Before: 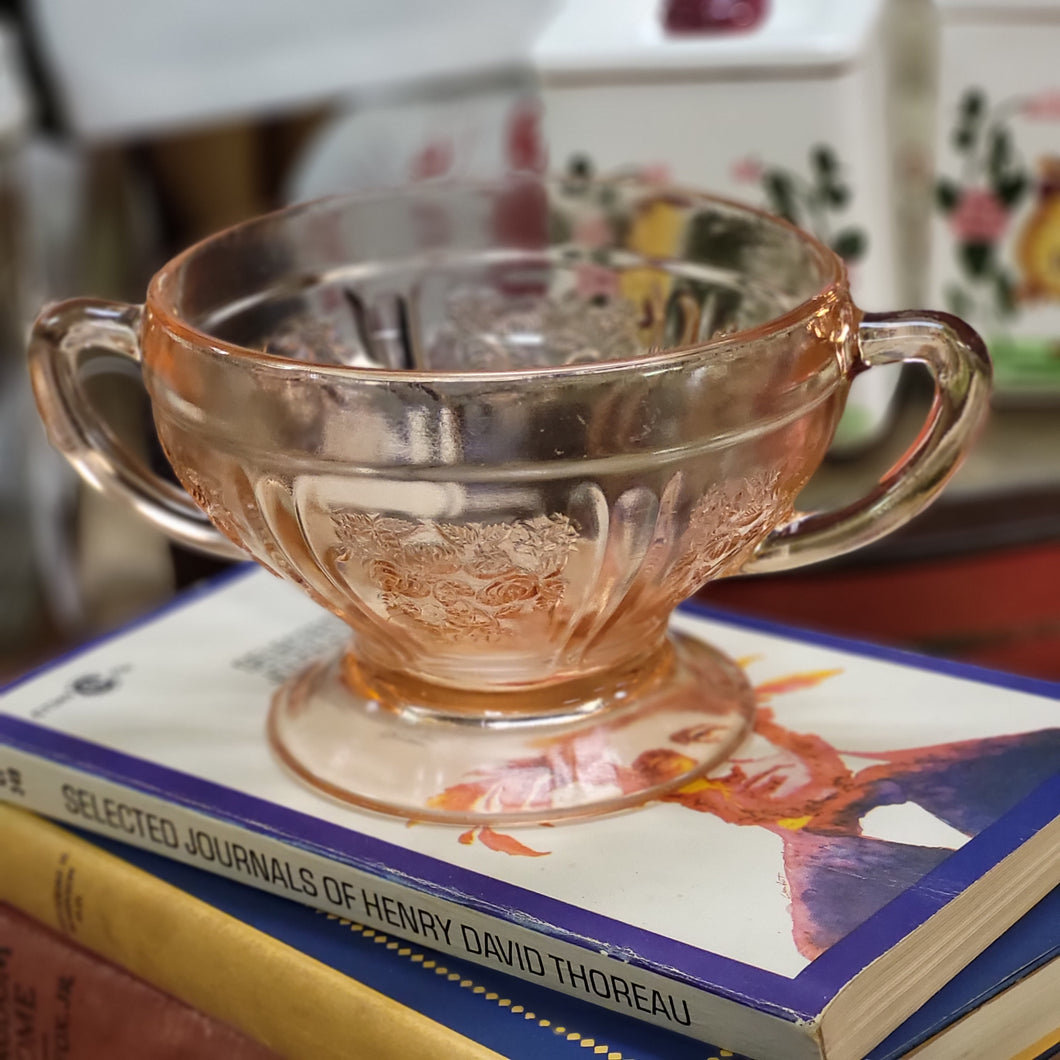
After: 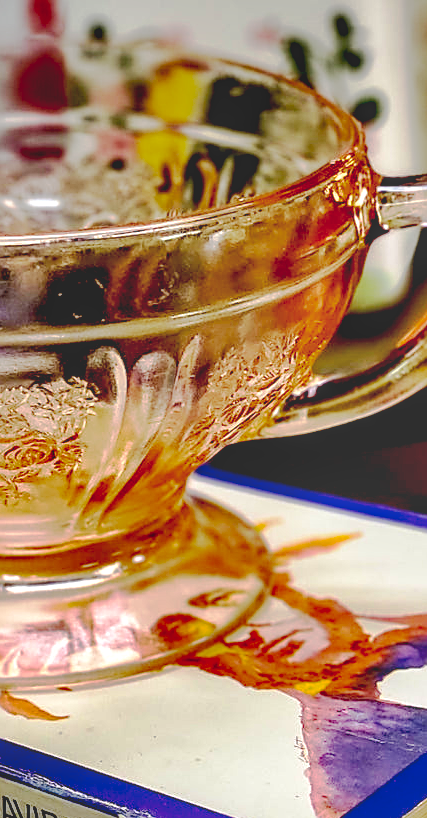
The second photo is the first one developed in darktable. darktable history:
local contrast: detail 130%
exposure: exposure 0.216 EV, compensate exposure bias true, compensate highlight preservation false
color balance rgb: perceptual saturation grading › global saturation 30.27%
sharpen: on, module defaults
shadows and highlights: soften with gaussian
base curve: curves: ch0 [(0.065, 0.026) (0.236, 0.358) (0.53, 0.546) (0.777, 0.841) (0.924, 0.992)], preserve colors none
crop: left 45.562%, top 12.924%, right 14.127%, bottom 9.815%
velvia: strength 10.16%
